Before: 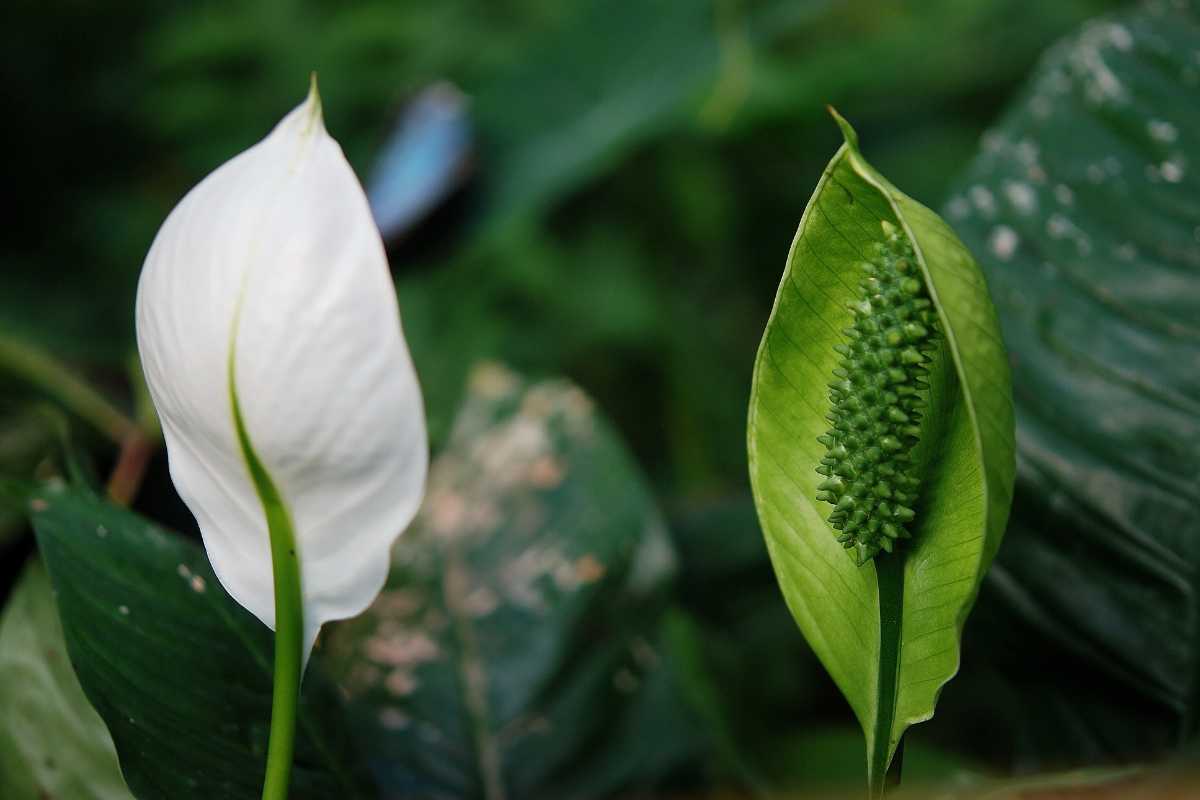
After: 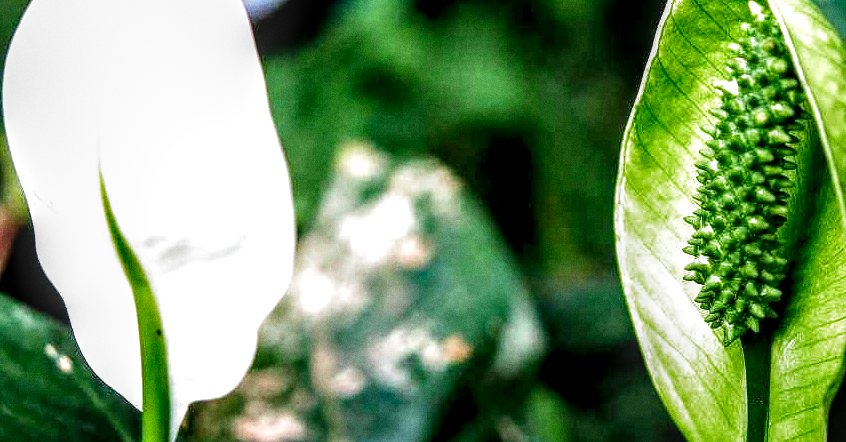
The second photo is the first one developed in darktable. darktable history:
grain: coarseness 0.09 ISO
white balance: red 1.004, blue 1.024
crop: left 11.123%, top 27.61%, right 18.3%, bottom 17.034%
local contrast: highlights 0%, shadows 0%, detail 182%
shadows and highlights: shadows -24.28, highlights 49.77, soften with gaussian
filmic rgb: black relative exposure -8.2 EV, white relative exposure 2.2 EV, threshold 3 EV, hardness 7.11, latitude 75%, contrast 1.325, highlights saturation mix -2%, shadows ↔ highlights balance 30%, preserve chrominance no, color science v5 (2021), contrast in shadows safe, contrast in highlights safe, enable highlight reconstruction true
exposure: exposure 1.25 EV, compensate exposure bias true, compensate highlight preservation false
